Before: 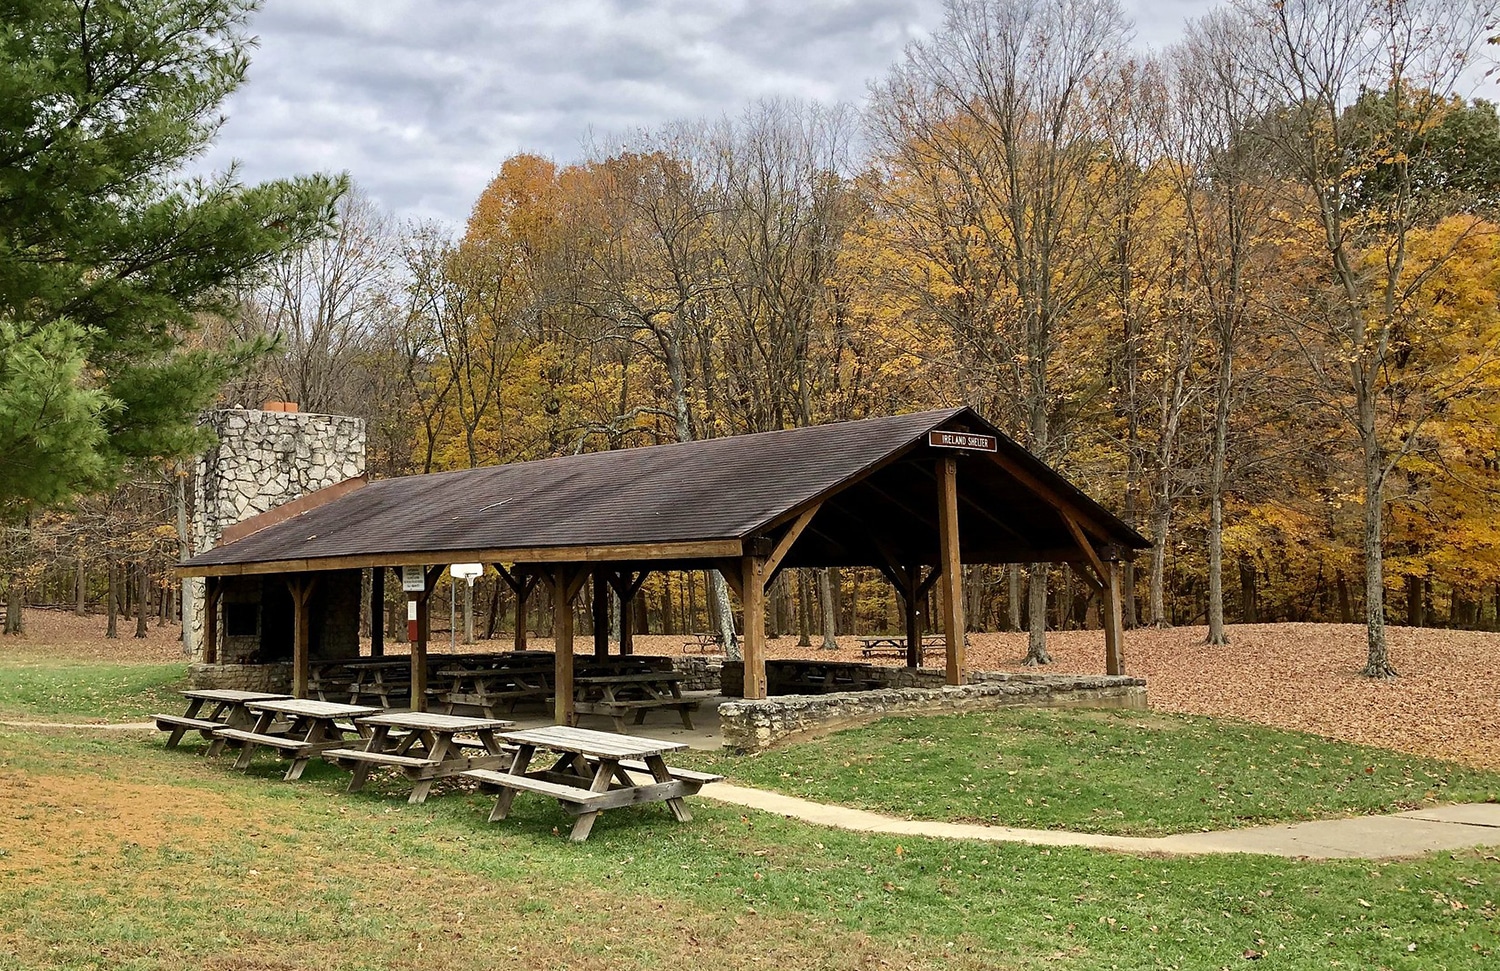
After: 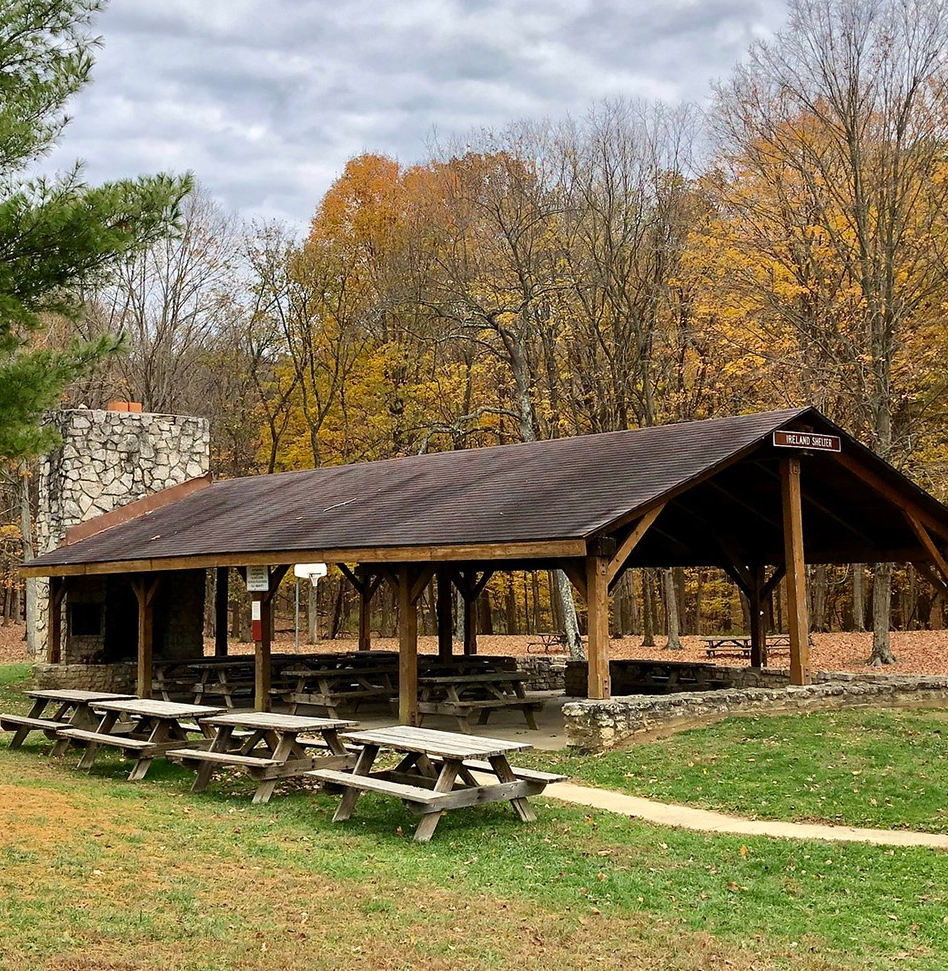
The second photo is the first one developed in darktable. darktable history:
crop: left 10.45%, right 26.295%
